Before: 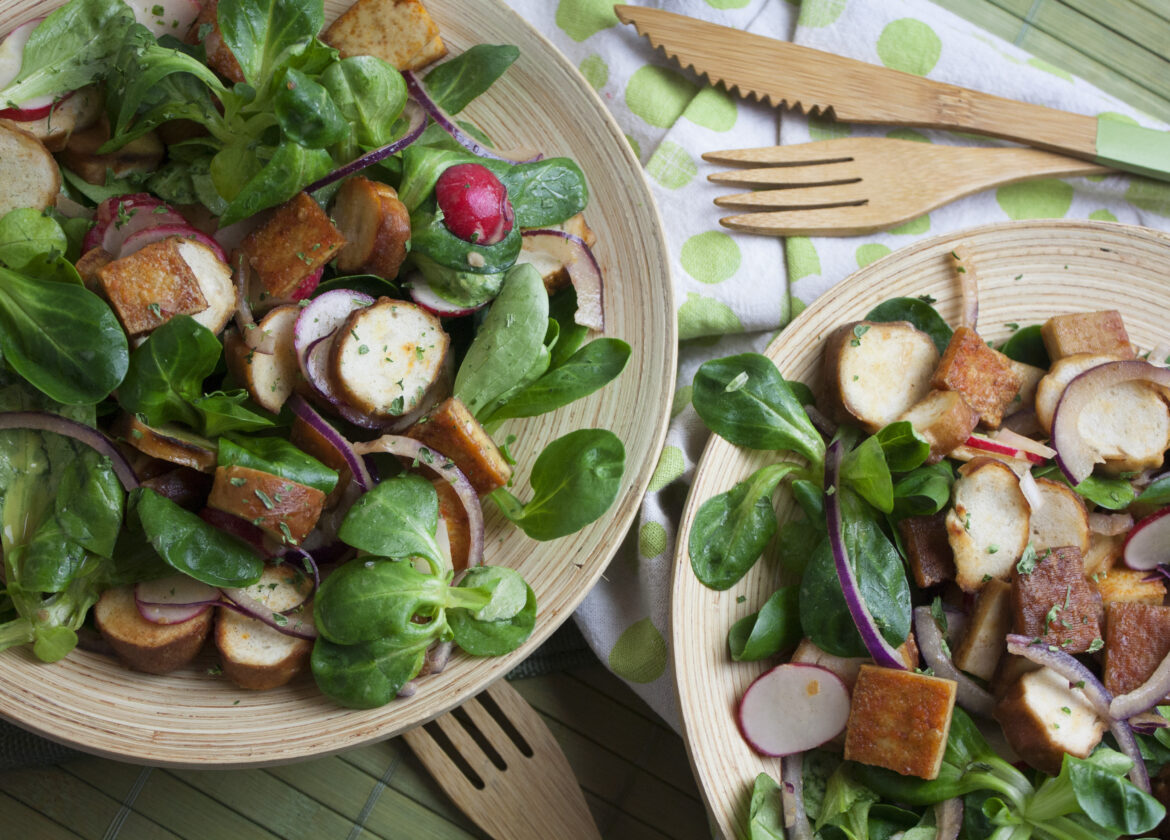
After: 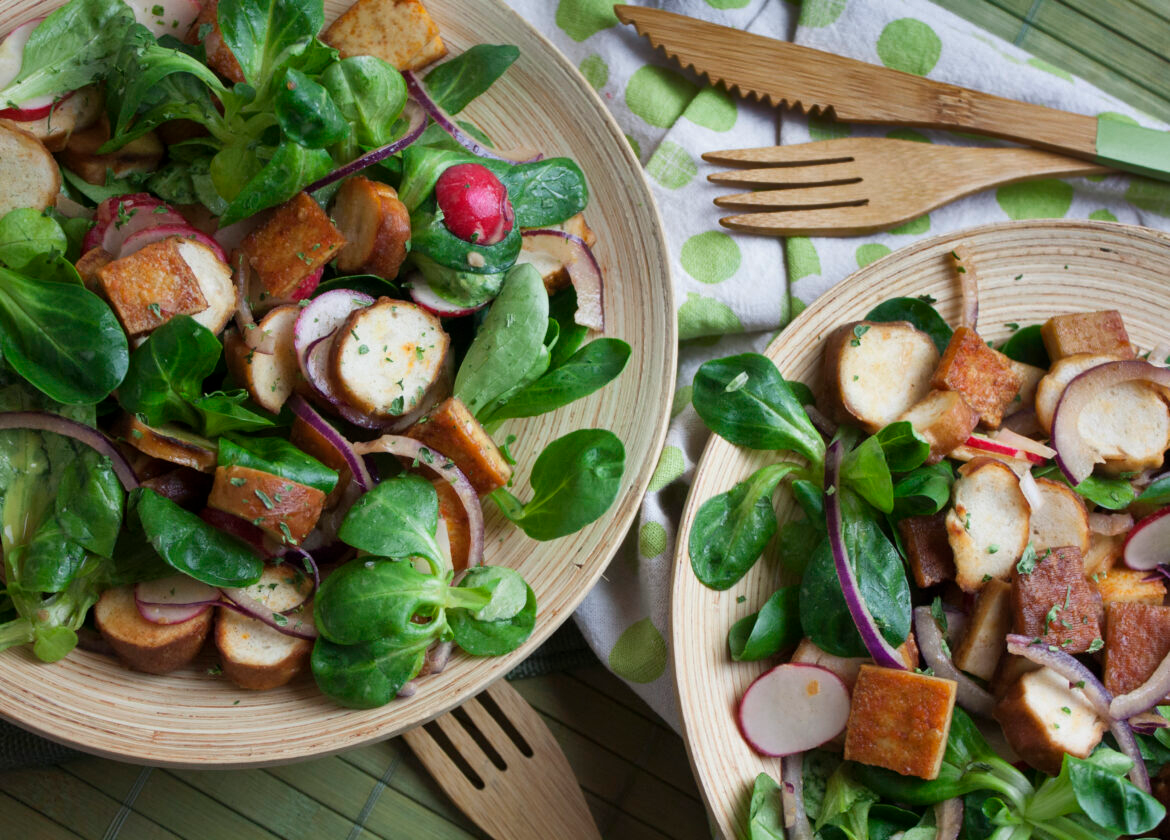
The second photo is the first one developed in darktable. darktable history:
shadows and highlights: shadows 20.85, highlights -80.94, soften with gaussian
